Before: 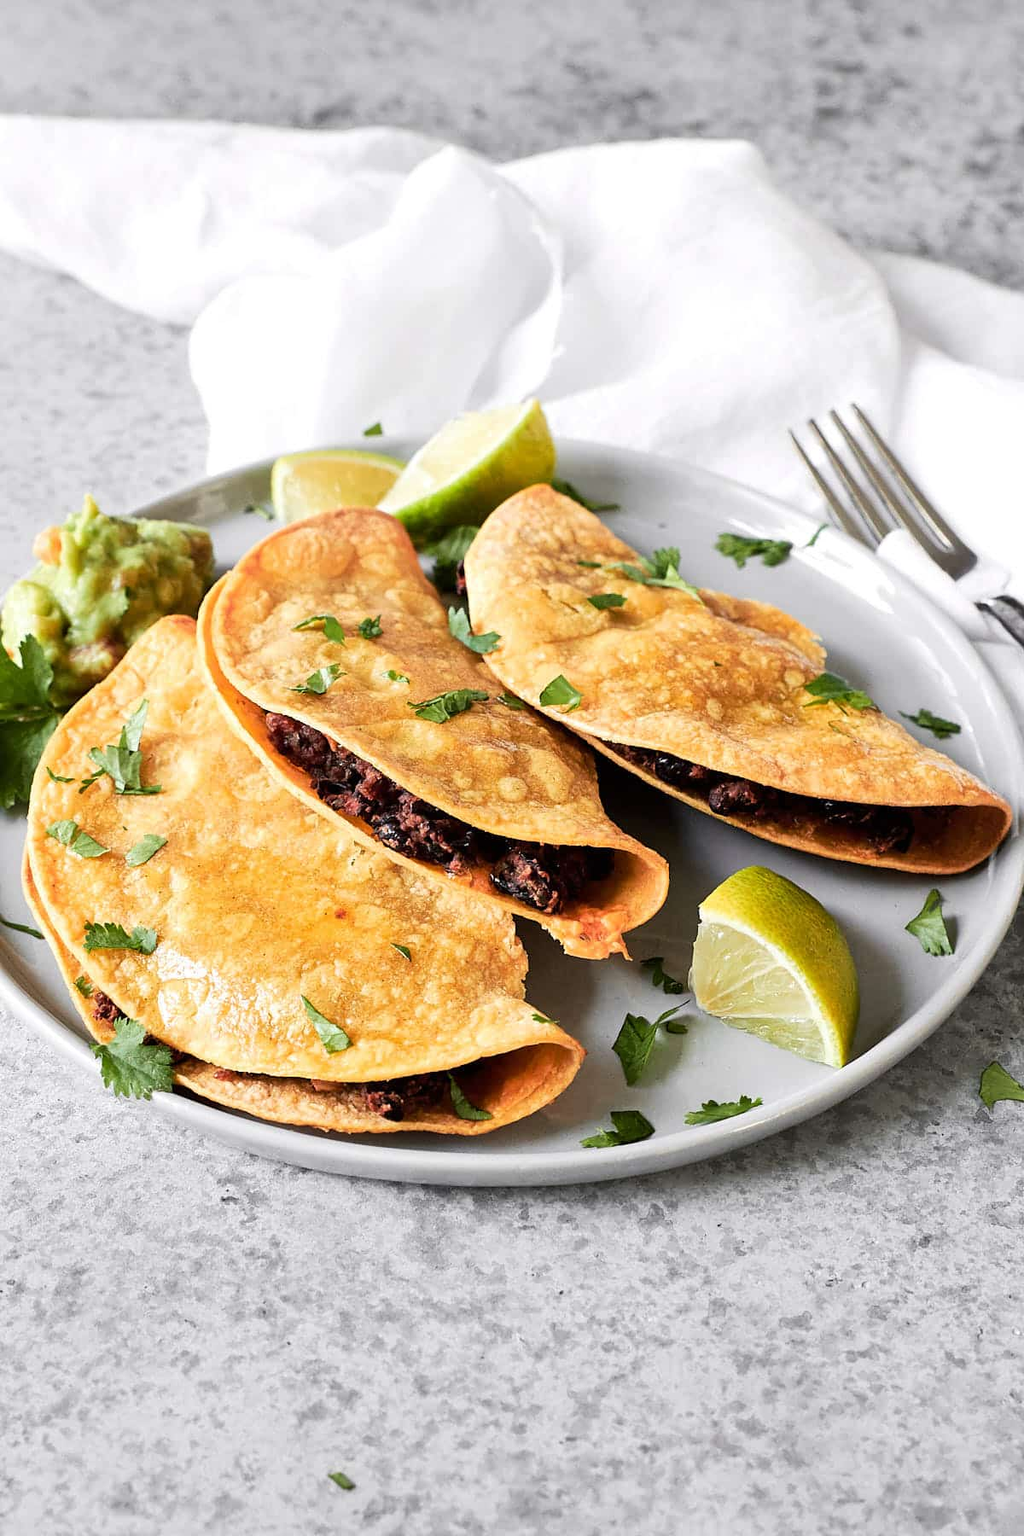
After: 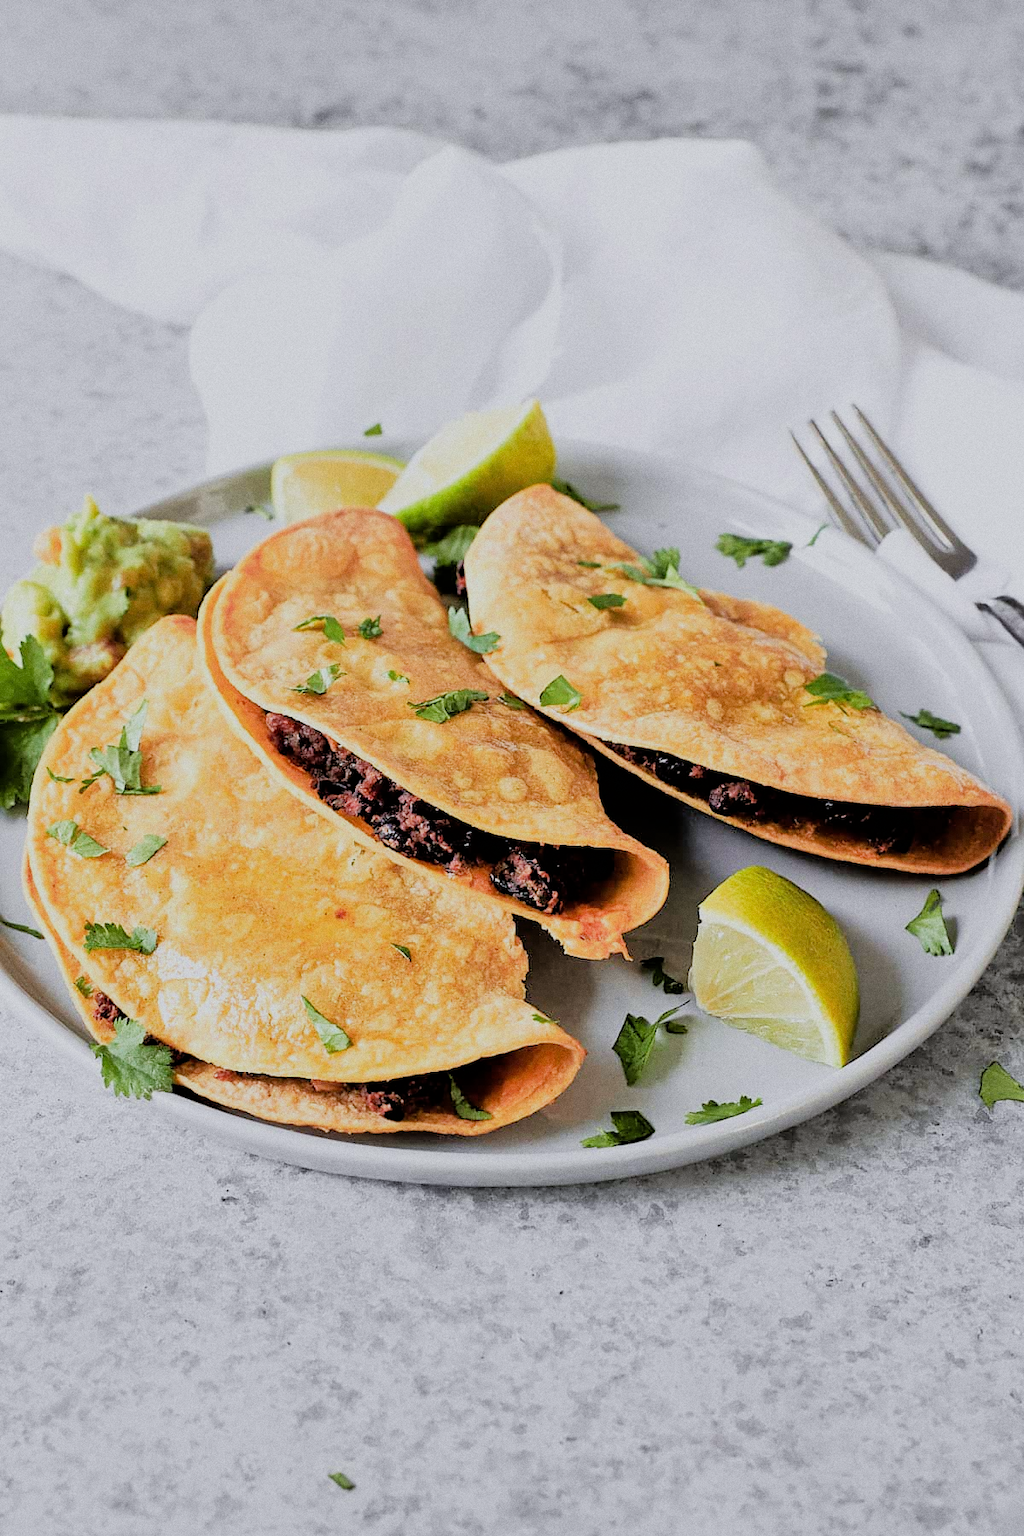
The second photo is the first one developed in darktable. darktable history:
white balance: red 0.983, blue 1.036
tone equalizer: -8 EV 0.001 EV, -7 EV -0.004 EV, -6 EV 0.009 EV, -5 EV 0.032 EV, -4 EV 0.276 EV, -3 EV 0.644 EV, -2 EV 0.584 EV, -1 EV 0.187 EV, +0 EV 0.024 EV
filmic rgb: black relative exposure -9.22 EV, white relative exposure 6.77 EV, hardness 3.07, contrast 1.05
grain: coarseness 0.47 ISO
